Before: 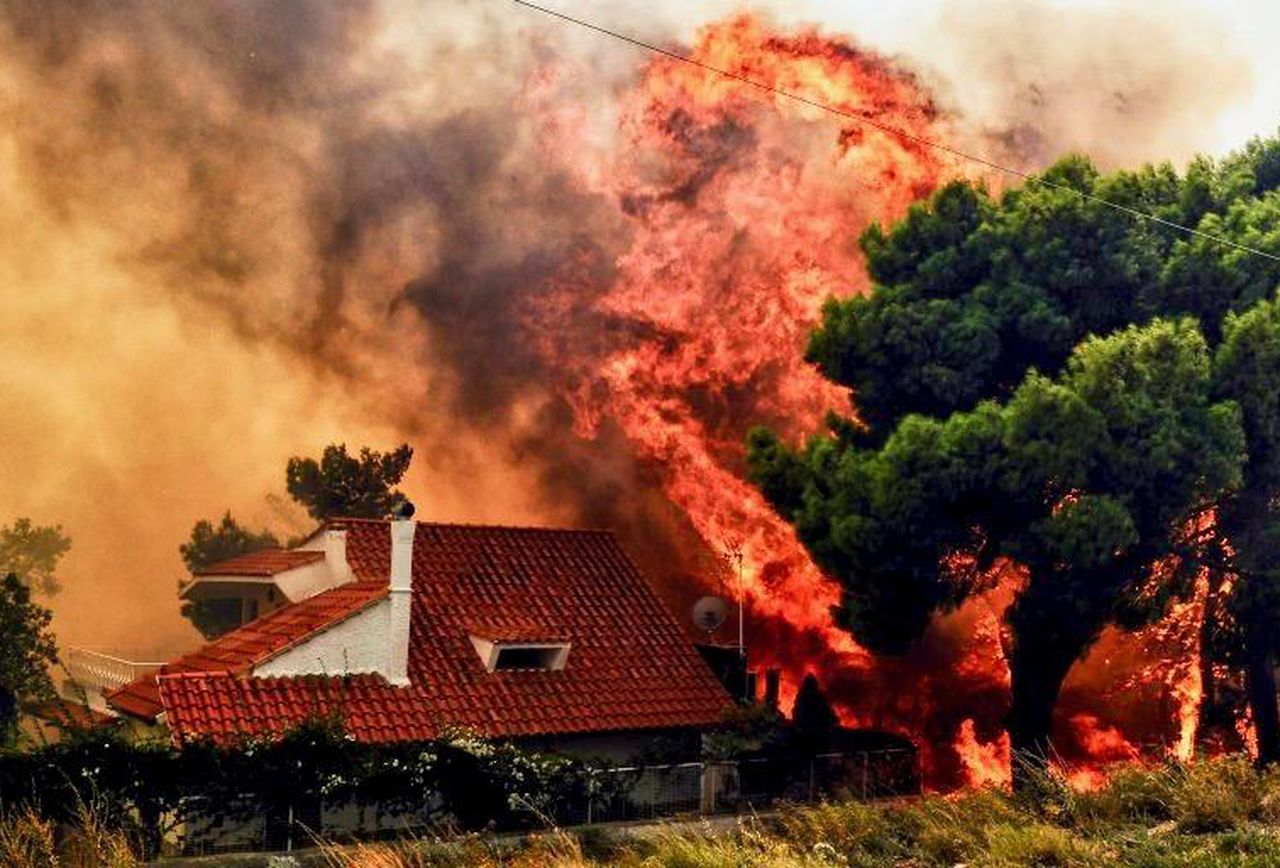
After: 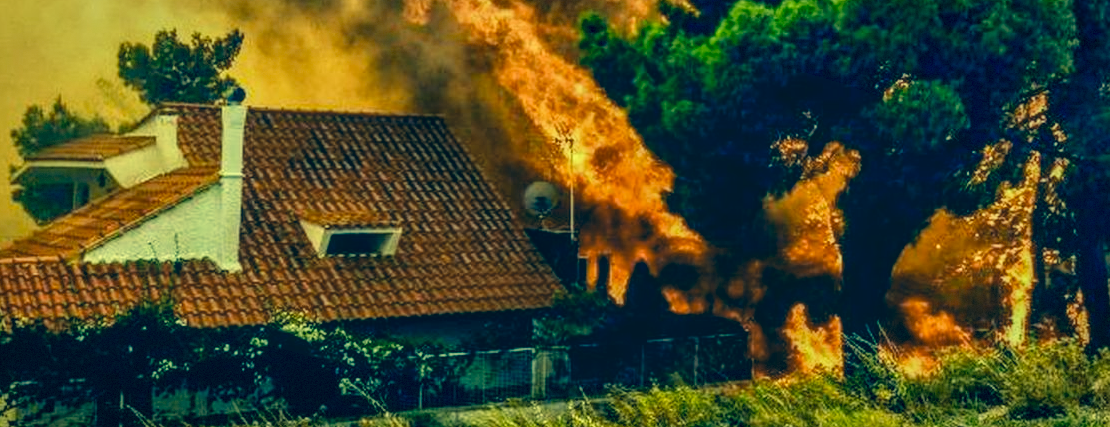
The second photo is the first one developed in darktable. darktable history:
local contrast: highlights 4%, shadows 0%, detail 133%
tone curve: curves: ch0 [(0, 0) (0.003, 0.004) (0.011, 0.015) (0.025, 0.033) (0.044, 0.059) (0.069, 0.093) (0.1, 0.133) (0.136, 0.182) (0.177, 0.237) (0.224, 0.3) (0.277, 0.369) (0.335, 0.437) (0.399, 0.511) (0.468, 0.584) (0.543, 0.656) (0.623, 0.729) (0.709, 0.8) (0.801, 0.872) (0.898, 0.935) (1, 1)], preserve colors none
vignetting: brightness -0.299, saturation -0.065, automatic ratio true, dithering 8-bit output, unbound false
crop and rotate: left 13.255%, top 47.849%, bottom 2.88%
color correction: highlights a* -15.85, highlights b* 39.9, shadows a* -39.21, shadows b* -26.61
